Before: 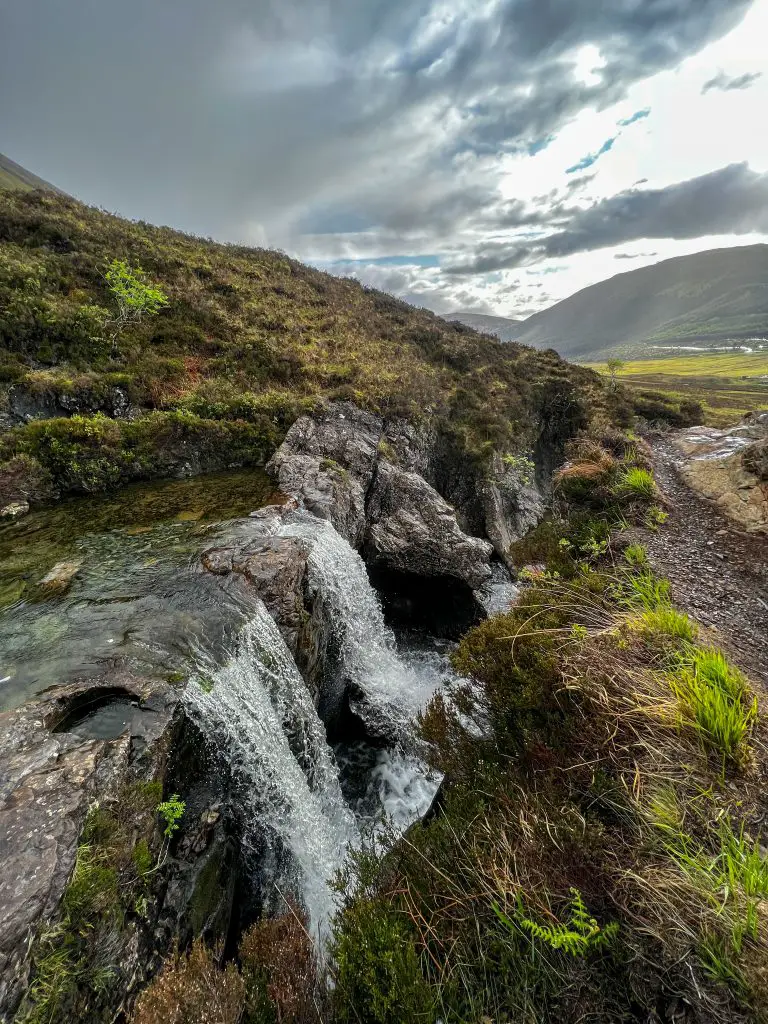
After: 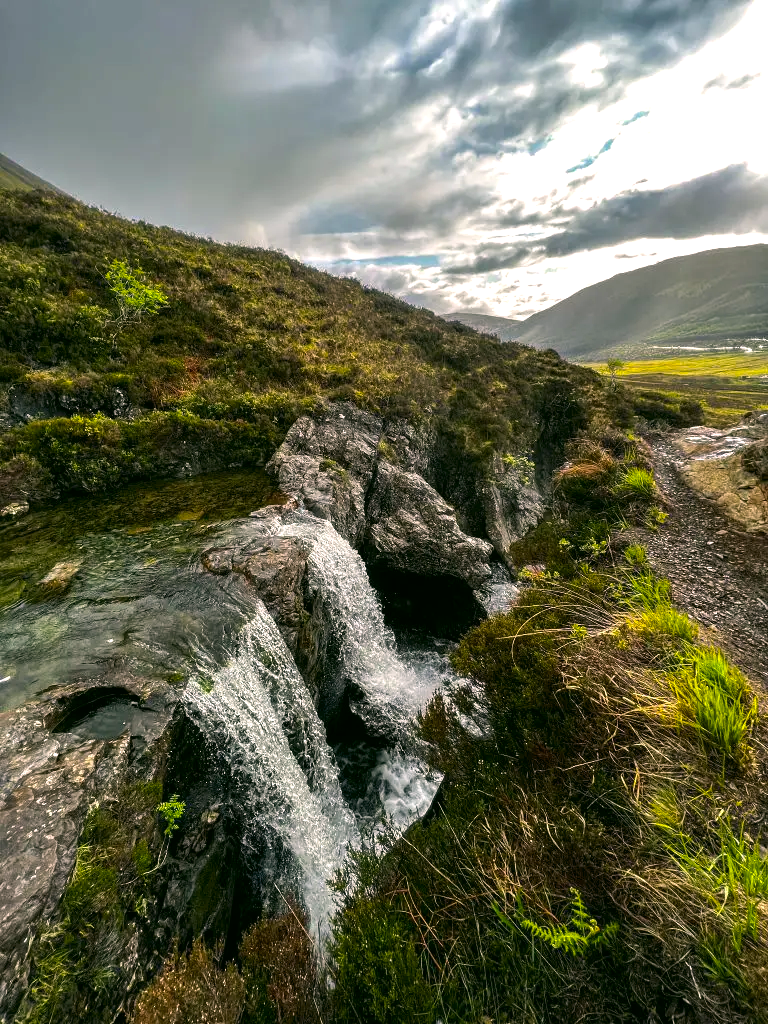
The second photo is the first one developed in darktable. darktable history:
color balance rgb: highlights gain › chroma 0.894%, highlights gain › hue 26.49°, perceptual saturation grading › global saturation 19.992%, perceptual brilliance grading › global brilliance 14.173%, perceptual brilliance grading › shadows -34.299%, global vibrance 14.428%
color correction: highlights a* 3.95, highlights b* 4.97, shadows a* -6.92, shadows b* 4.66
